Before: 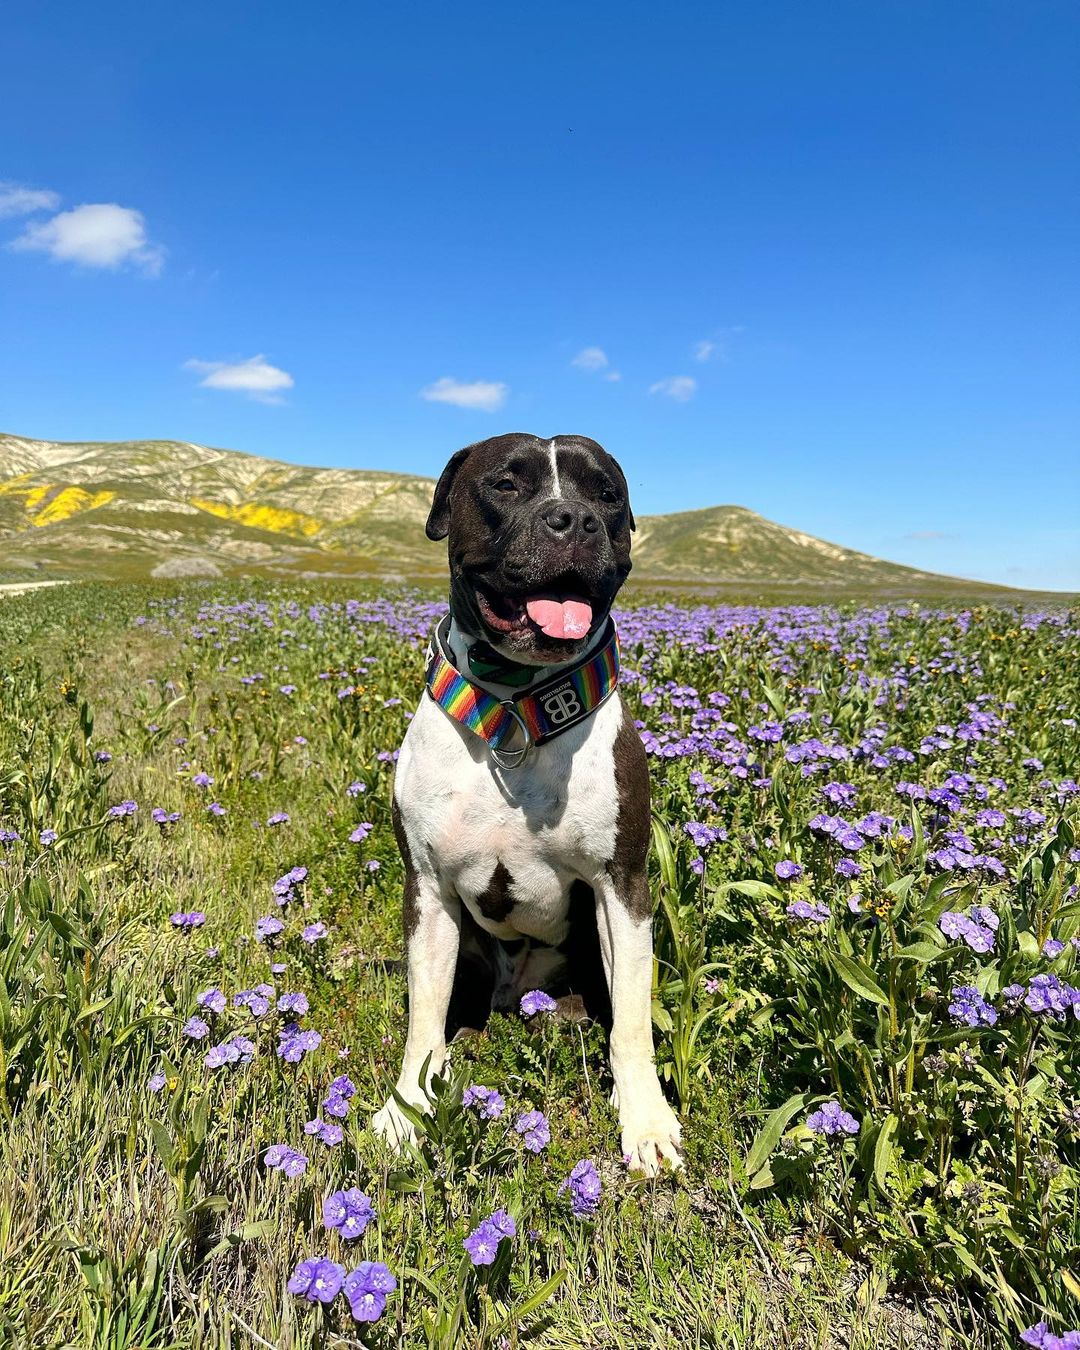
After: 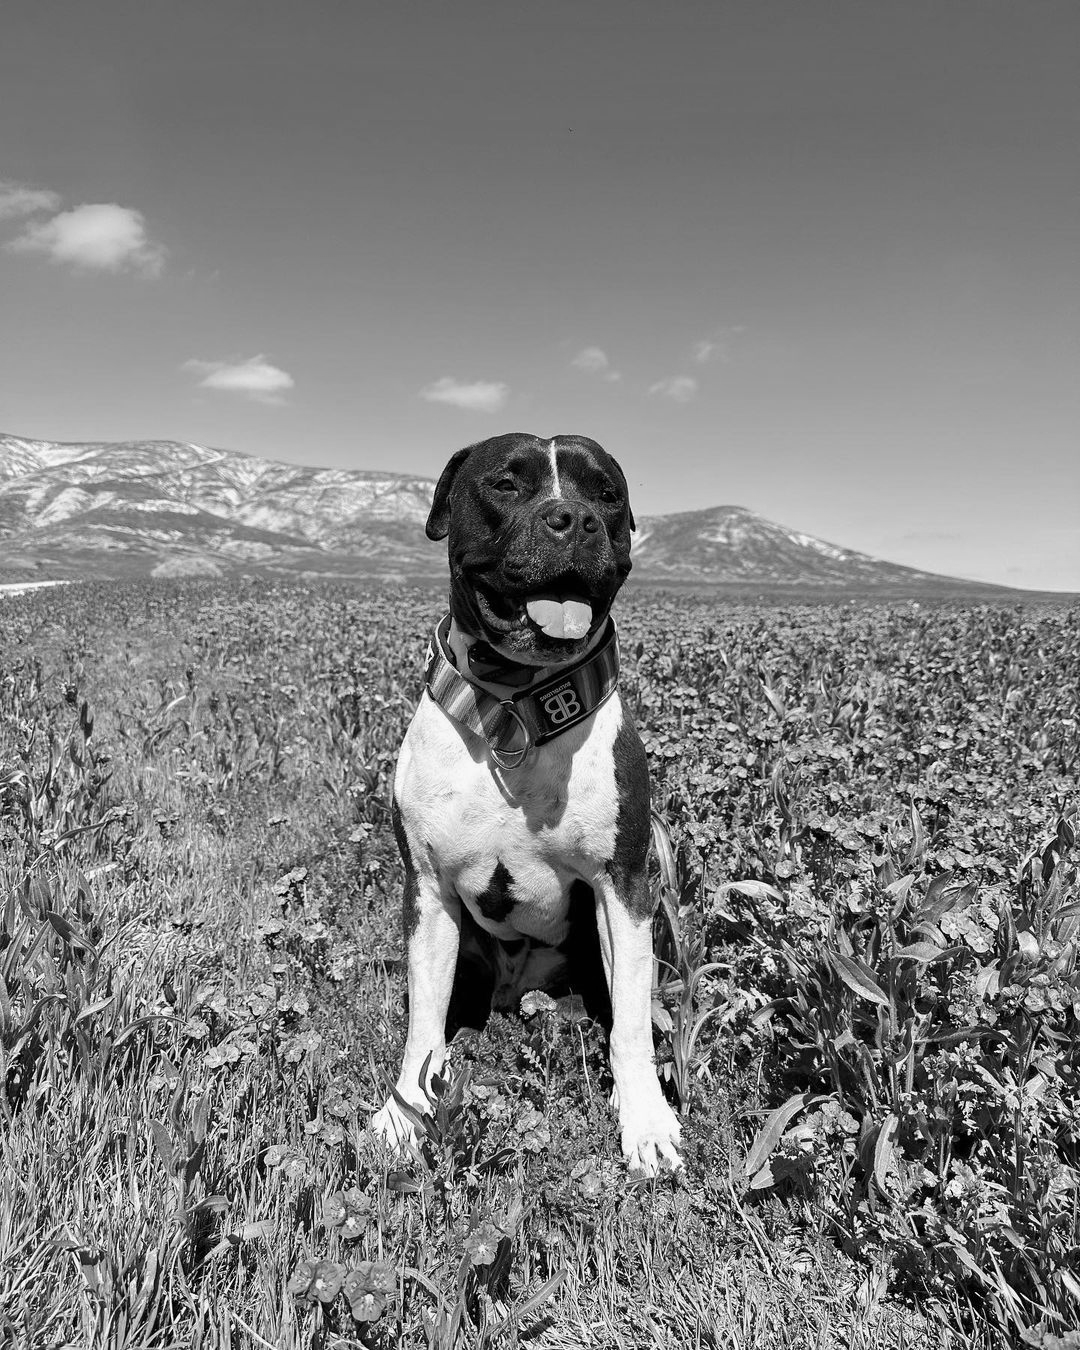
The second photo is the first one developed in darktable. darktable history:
base curve: curves: ch0 [(0, 0) (0.283, 0.295) (1, 1)], preserve colors none
monochrome: a -35.87, b 49.73, size 1.7
